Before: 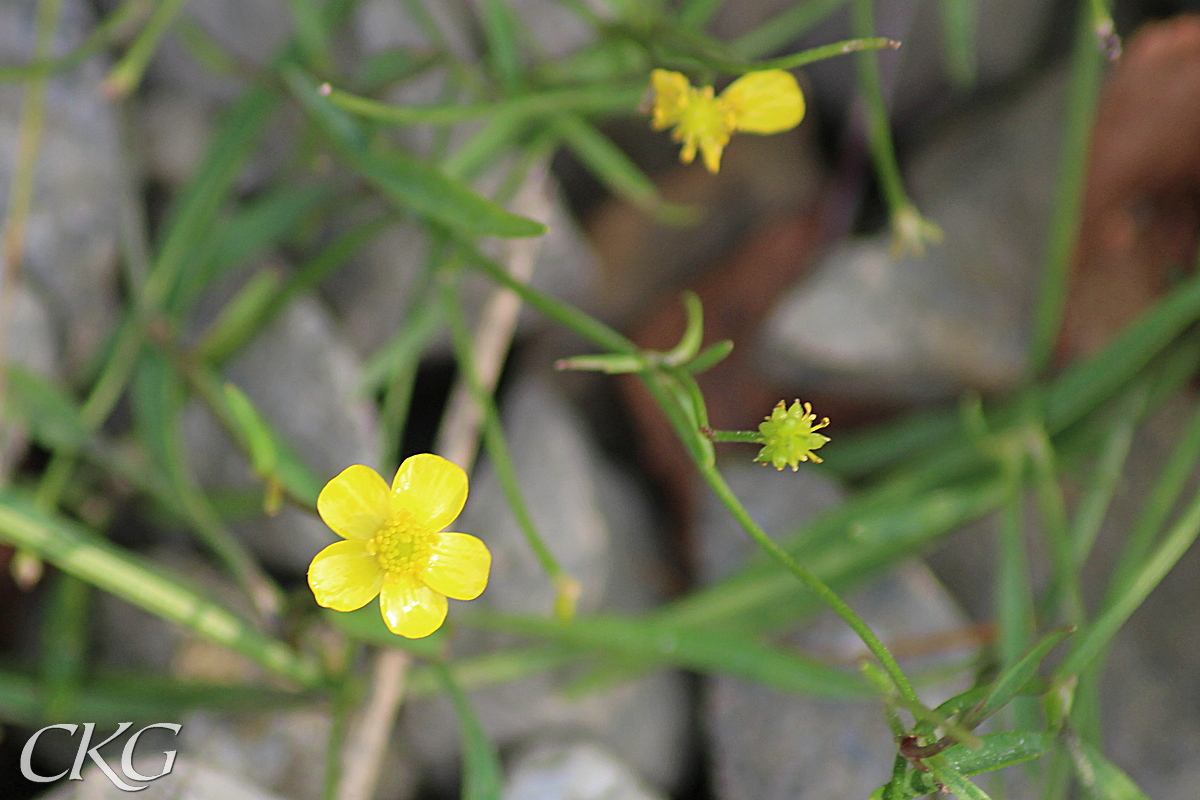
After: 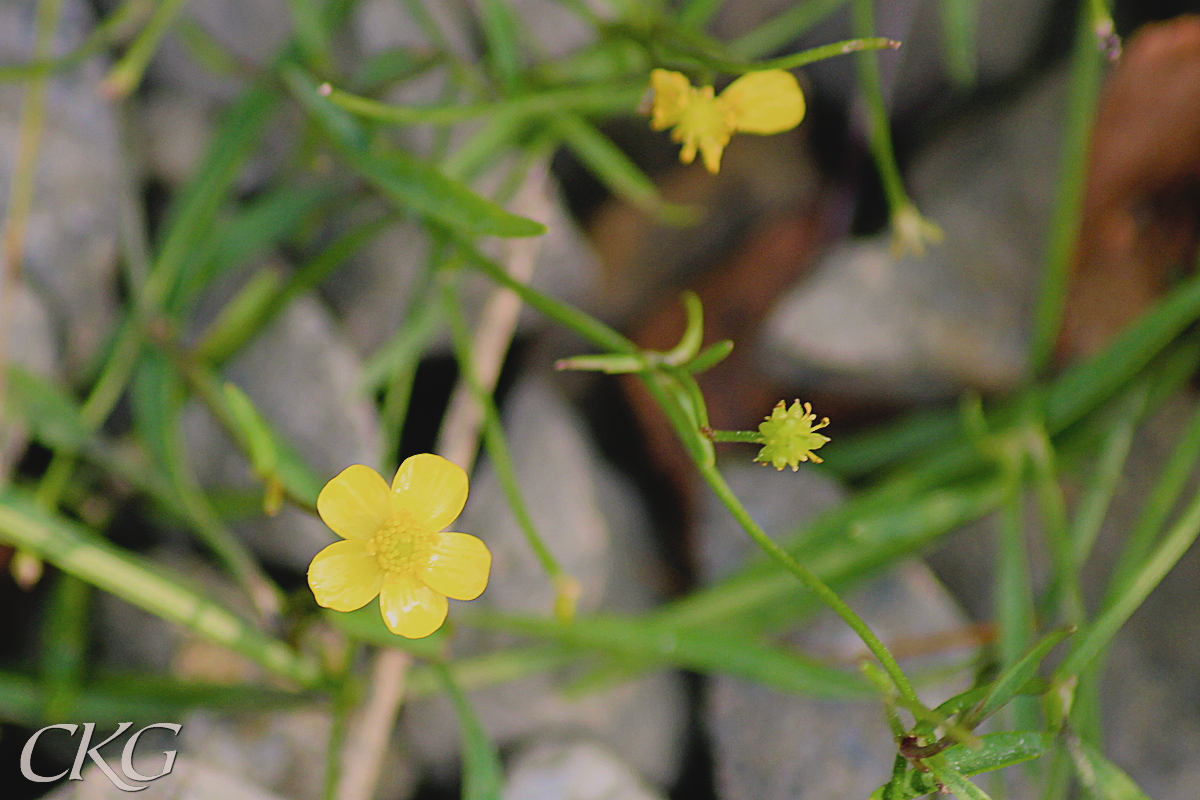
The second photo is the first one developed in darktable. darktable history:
color balance rgb: shadows lift › chroma 1%, shadows lift › hue 217.2°, power › hue 310.8°, highlights gain › chroma 2%, highlights gain › hue 44.4°, global offset › luminance 0.25%, global offset › hue 171.6°, perceptual saturation grading › global saturation 14.09%, perceptual saturation grading › highlights -30%, perceptual saturation grading › shadows 50.67%, global vibrance 25%, contrast 20%
contrast brightness saturation: contrast -0.1, saturation -0.1
filmic rgb: black relative exposure -7.15 EV, white relative exposure 5.36 EV, hardness 3.02, color science v6 (2022)
